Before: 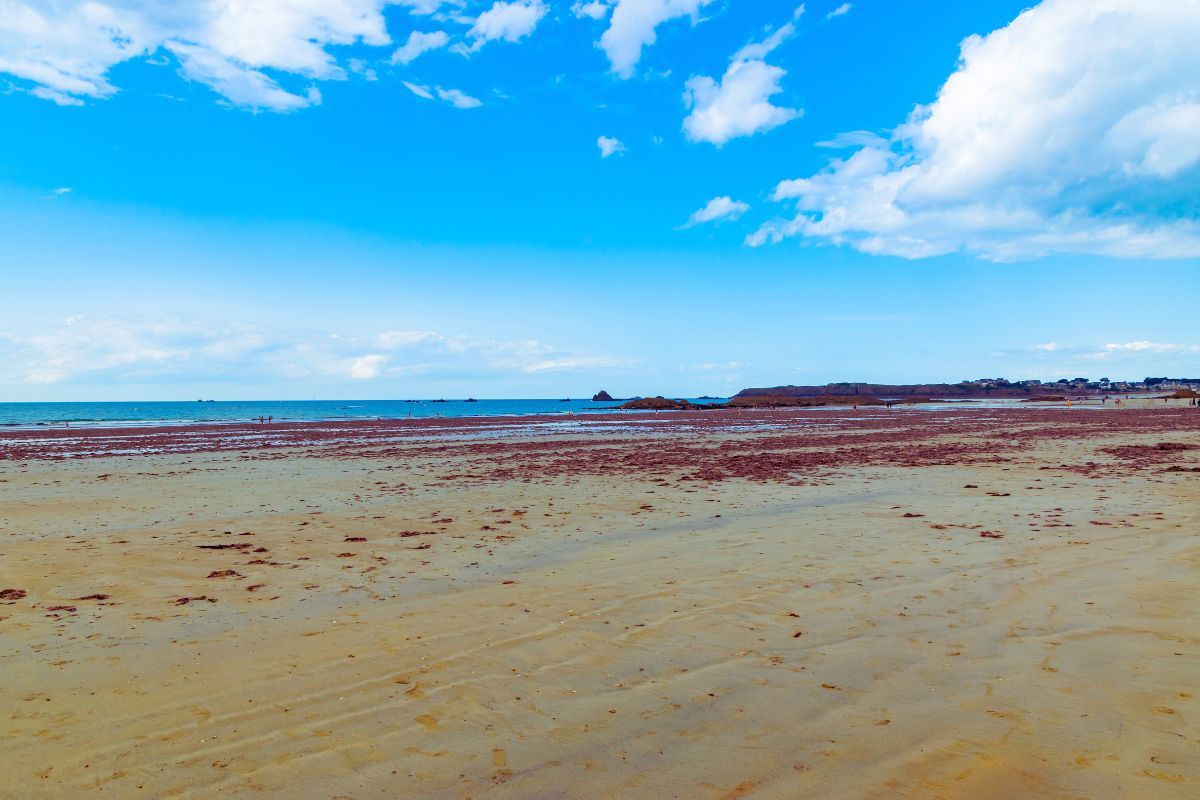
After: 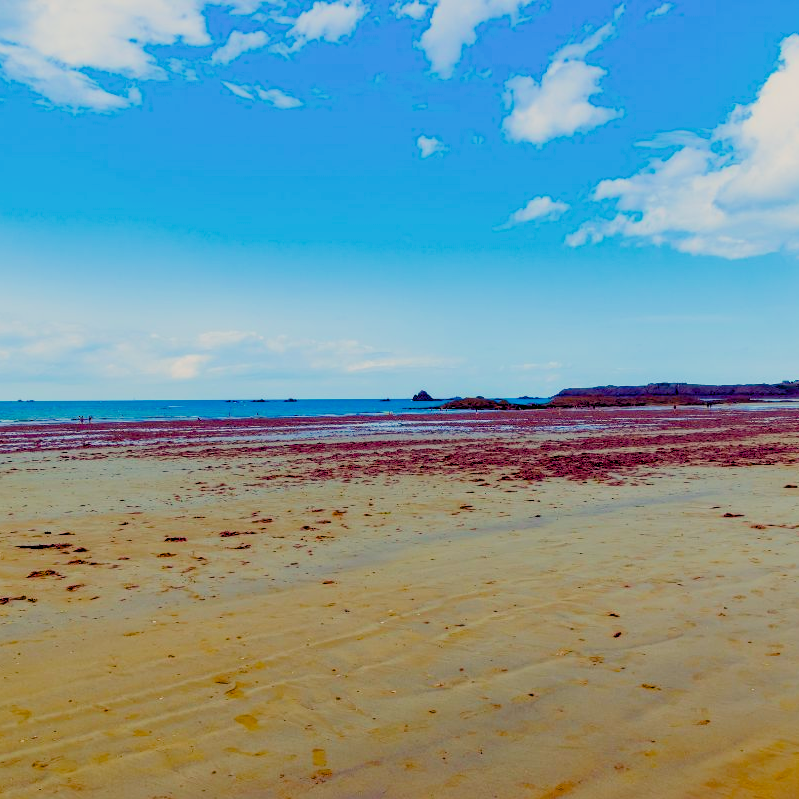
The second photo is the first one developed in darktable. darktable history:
filmic rgb: black relative exposure -7.92 EV, white relative exposure 4.13 EV, threshold 3 EV, hardness 4.02, latitude 51.22%, contrast 1.013, shadows ↔ highlights balance 5.35%, color science v5 (2021), contrast in shadows safe, contrast in highlights safe, enable highlight reconstruction true
color balance rgb: shadows lift › chroma 3%, shadows lift › hue 280.8°, power › hue 330°, highlights gain › chroma 3%, highlights gain › hue 75.6°, global offset › luminance -1%, perceptual saturation grading › global saturation 20%, perceptual saturation grading › highlights -25%, perceptual saturation grading › shadows 50%, global vibrance 20%
crop and rotate: left 15.055%, right 18.278%
